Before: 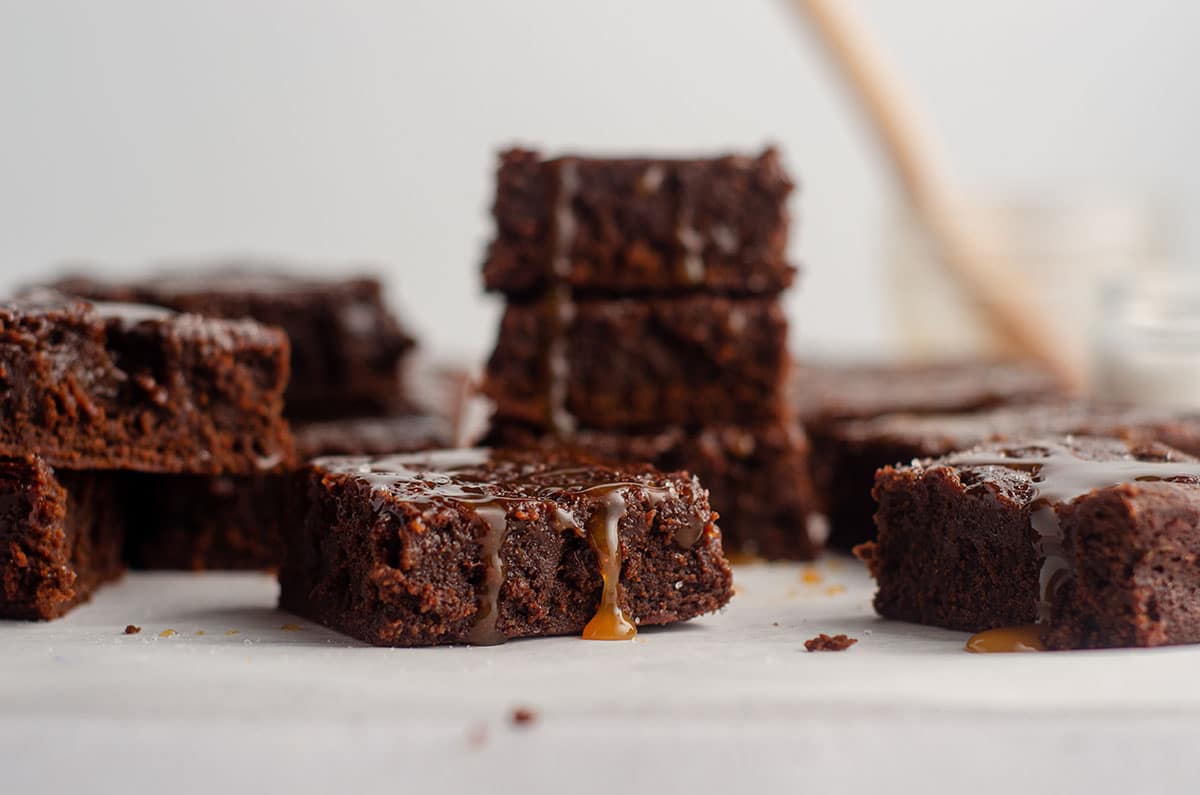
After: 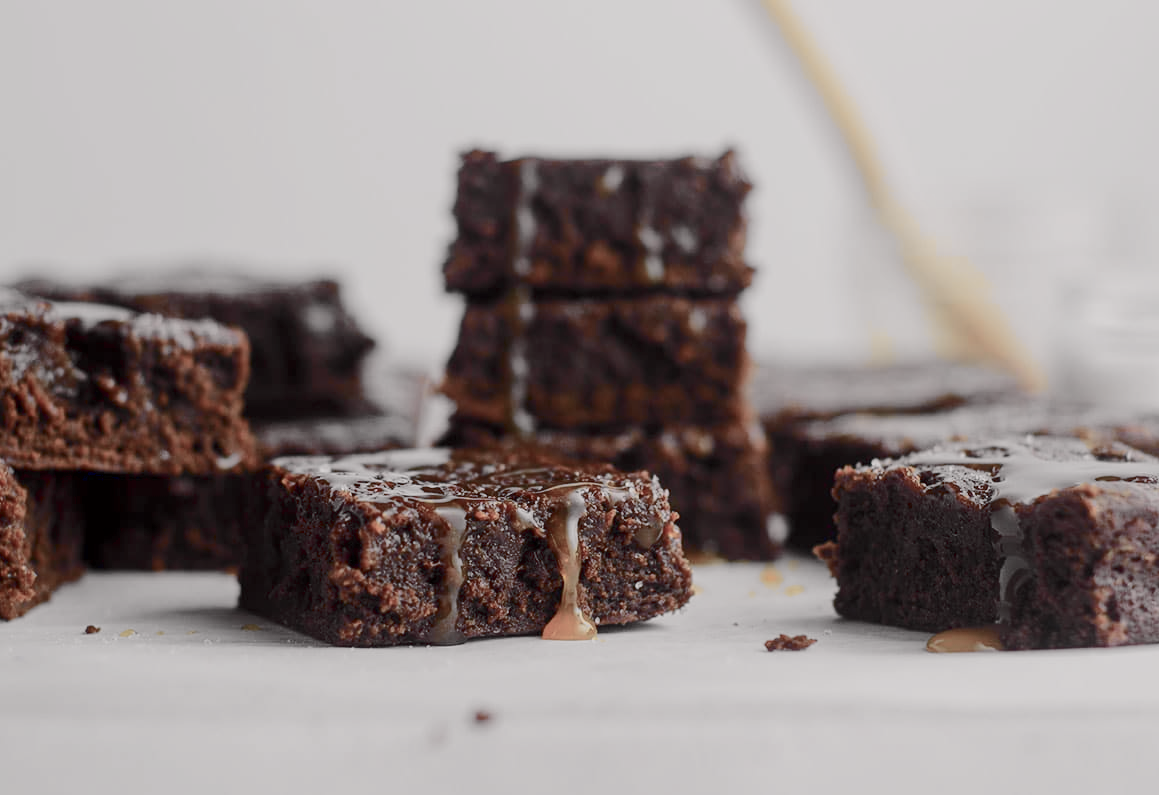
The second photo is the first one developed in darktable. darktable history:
crop and rotate: left 3.412%
color balance rgb: power › luminance 3.479%, power › hue 235.19°, perceptual saturation grading › global saturation -28.875%, perceptual saturation grading › highlights -20.018%, perceptual saturation grading › mid-tones -23.947%, perceptual saturation grading › shadows -25.179%, contrast -20.579%
tone curve: curves: ch0 [(0.017, 0) (0.107, 0.071) (0.295, 0.264) (0.447, 0.507) (0.54, 0.618) (0.733, 0.791) (0.879, 0.898) (1, 0.97)]; ch1 [(0, 0) (0.393, 0.415) (0.447, 0.448) (0.485, 0.497) (0.523, 0.515) (0.544, 0.55) (0.59, 0.609) (0.686, 0.686) (1, 1)]; ch2 [(0, 0) (0.369, 0.388) (0.449, 0.431) (0.499, 0.5) (0.521, 0.505) (0.53, 0.538) (0.579, 0.601) (0.669, 0.733) (1, 1)], color space Lab, independent channels, preserve colors none
